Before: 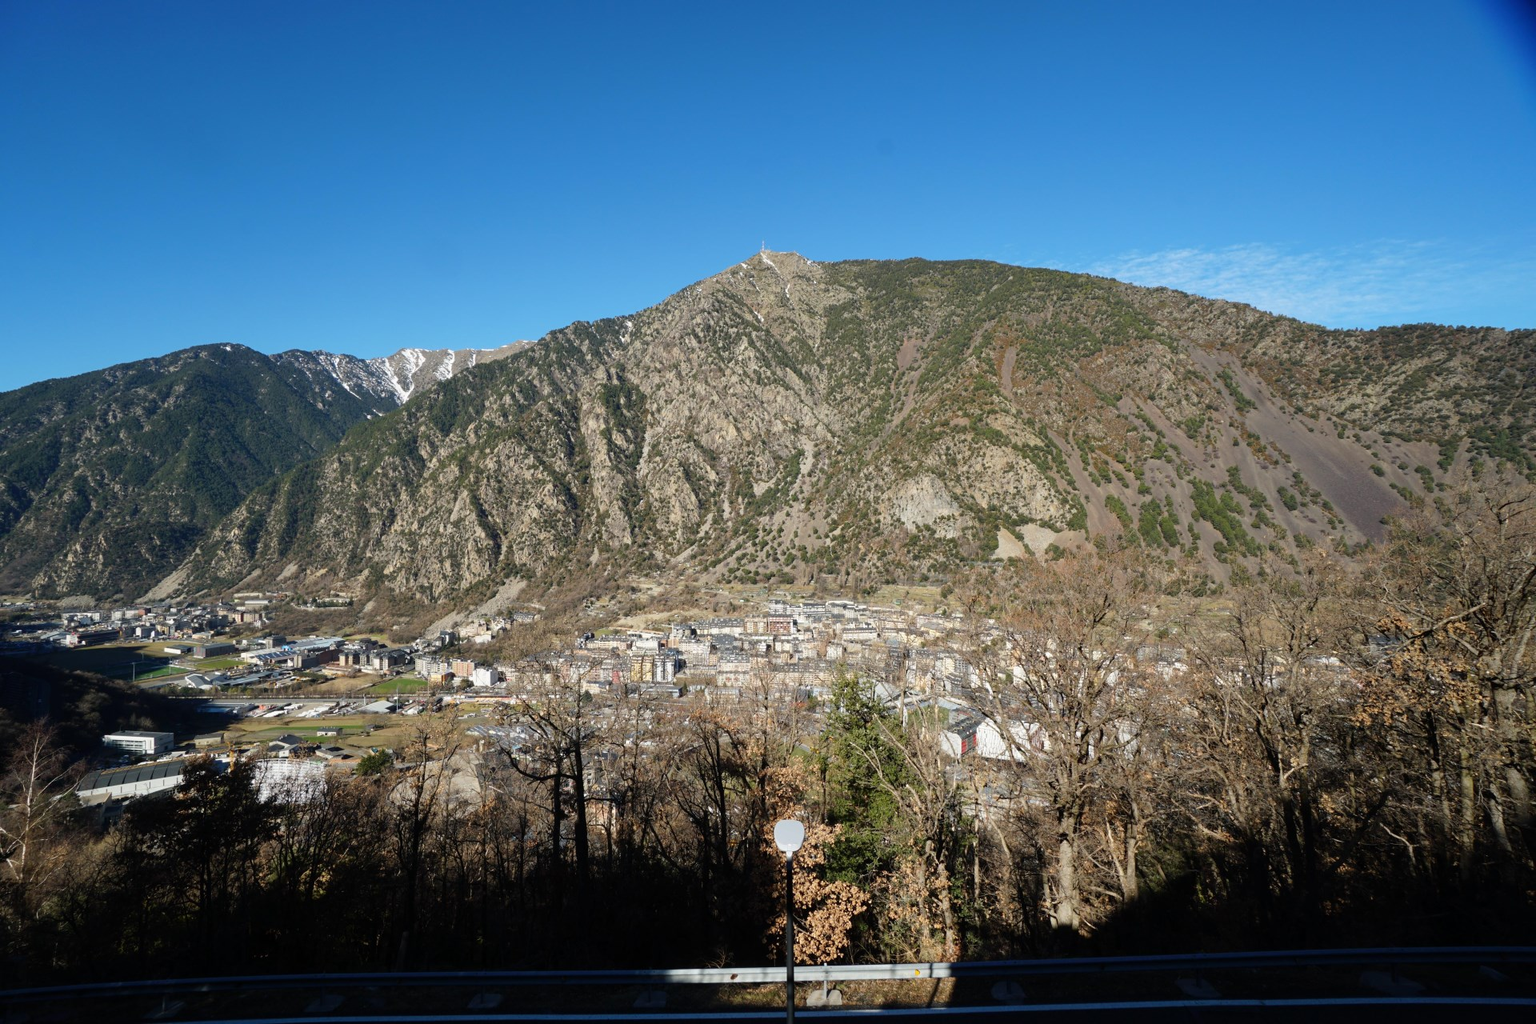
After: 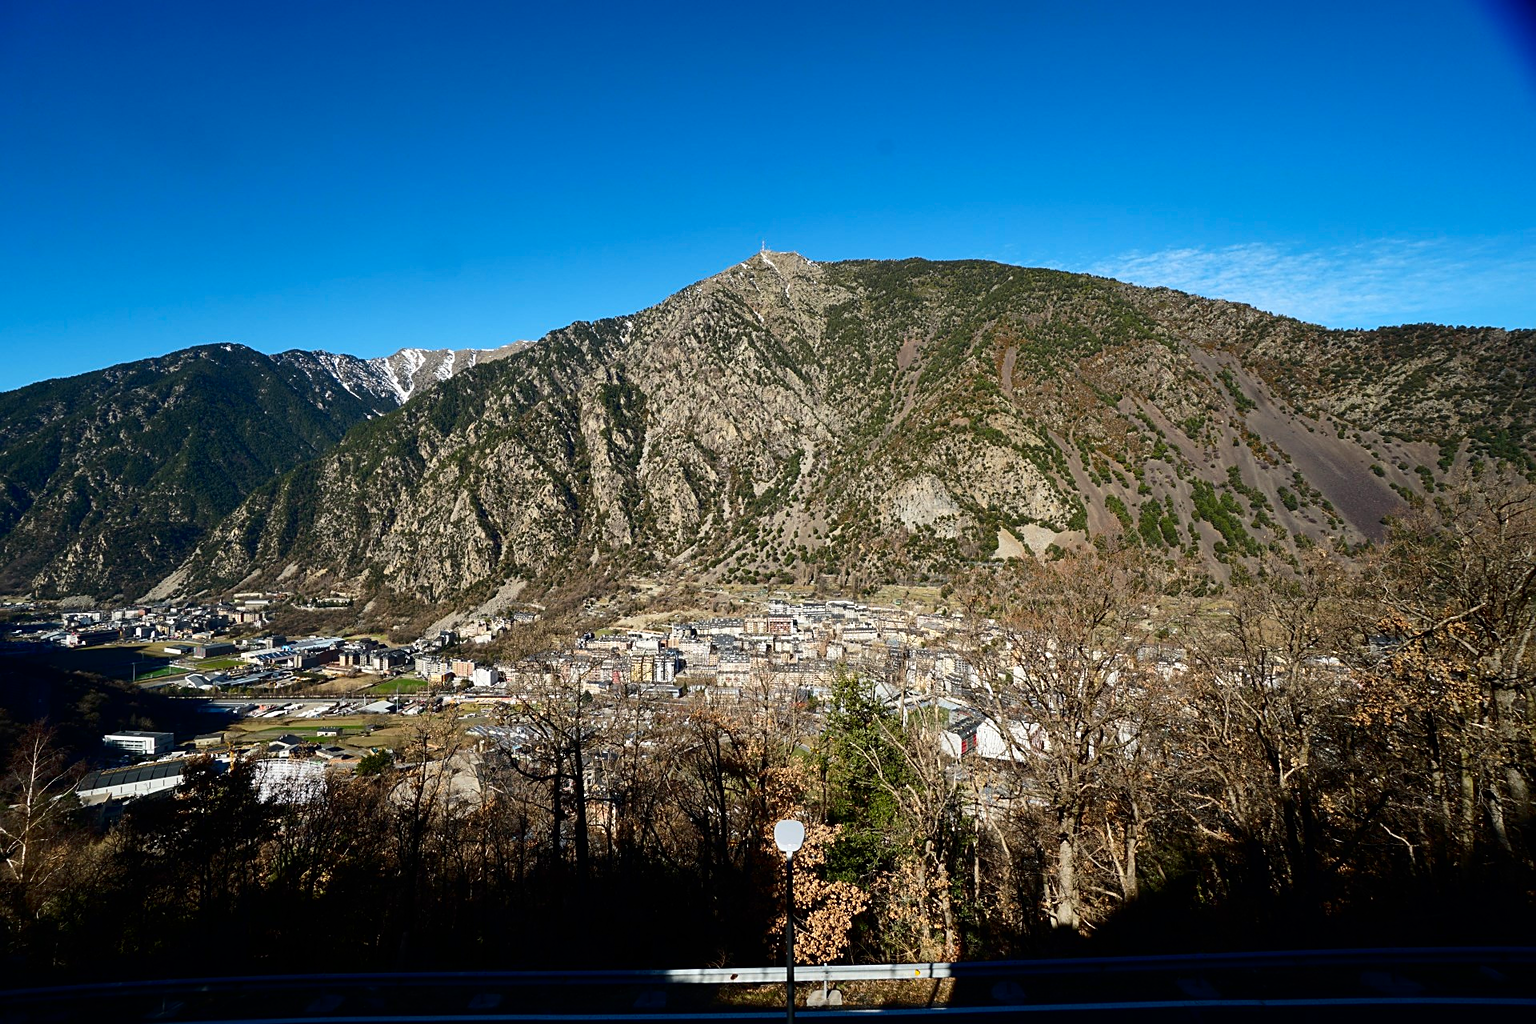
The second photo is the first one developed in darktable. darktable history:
sharpen: on, module defaults
contrast brightness saturation: contrast 0.19, brightness -0.11, saturation 0.21
shadows and highlights: shadows 19.13, highlights -83.41, soften with gaussian
